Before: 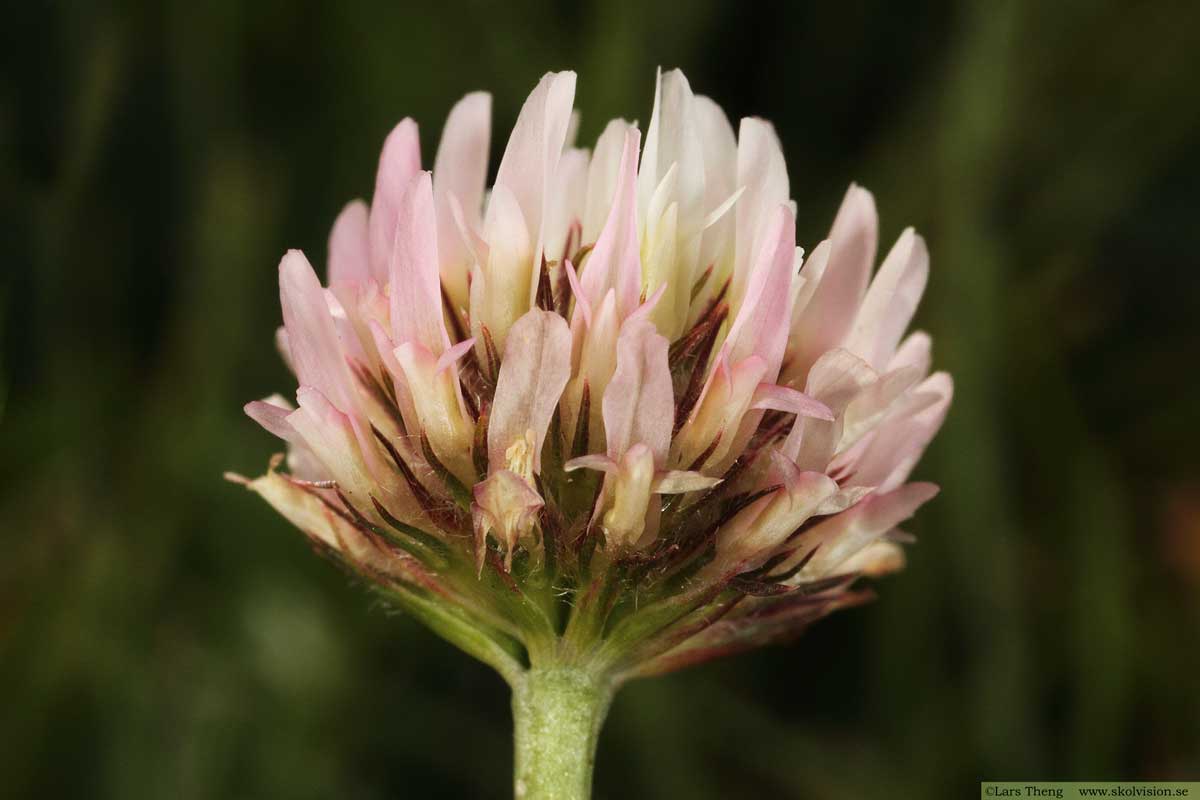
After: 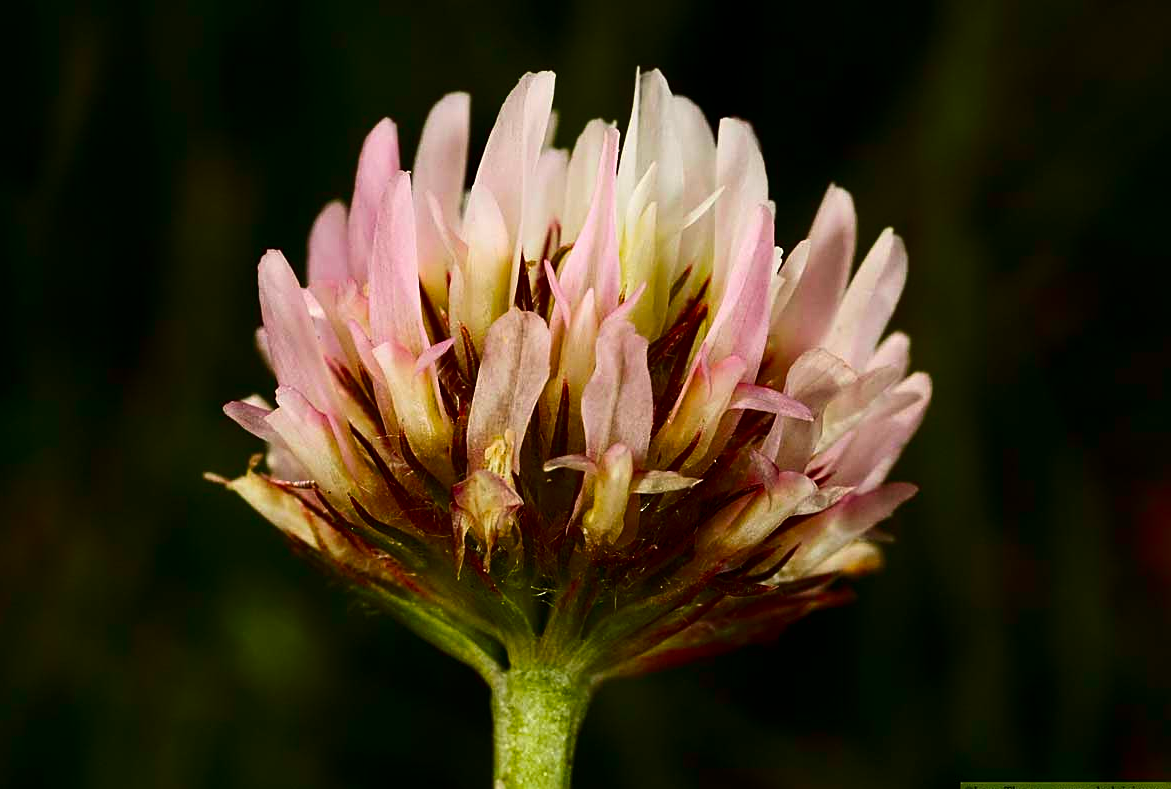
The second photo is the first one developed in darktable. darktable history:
sharpen: on, module defaults
color balance rgb: perceptual saturation grading › global saturation 25%, global vibrance 20%
crop and rotate: left 1.774%, right 0.633%, bottom 1.28%
contrast brightness saturation: contrast 0.19, brightness -0.24, saturation 0.11
